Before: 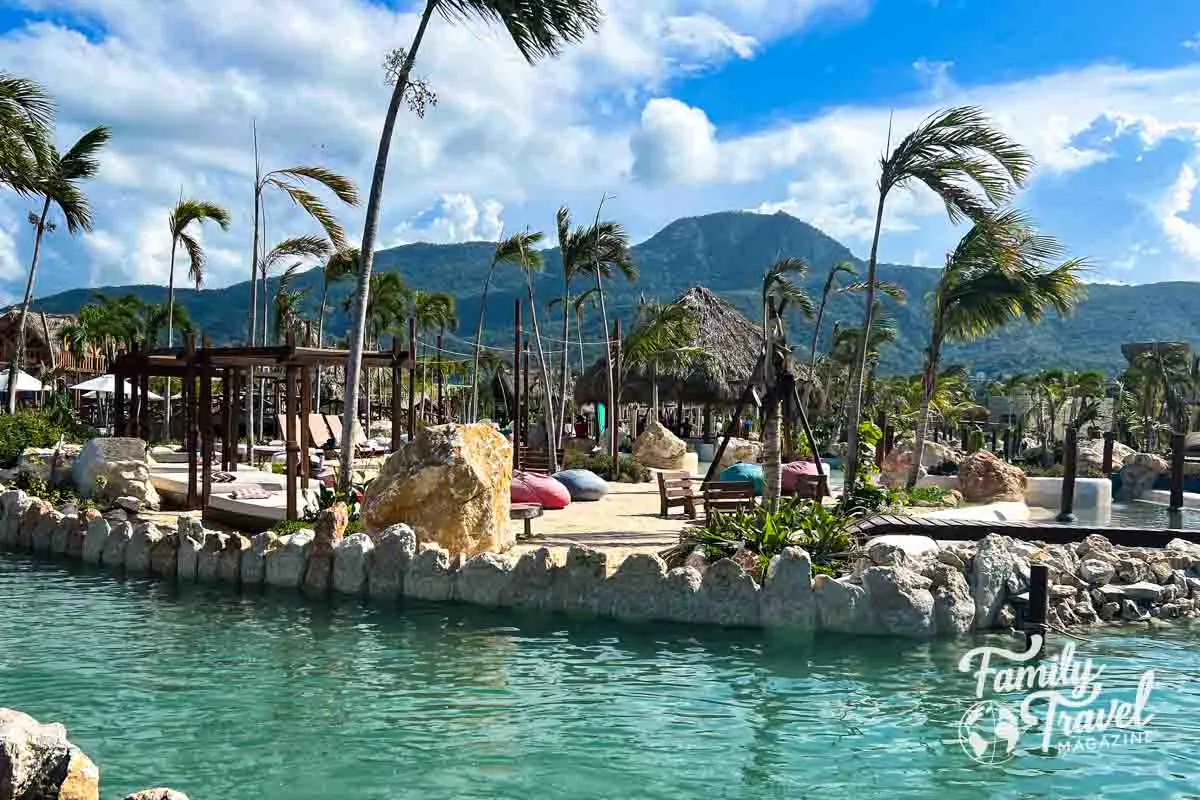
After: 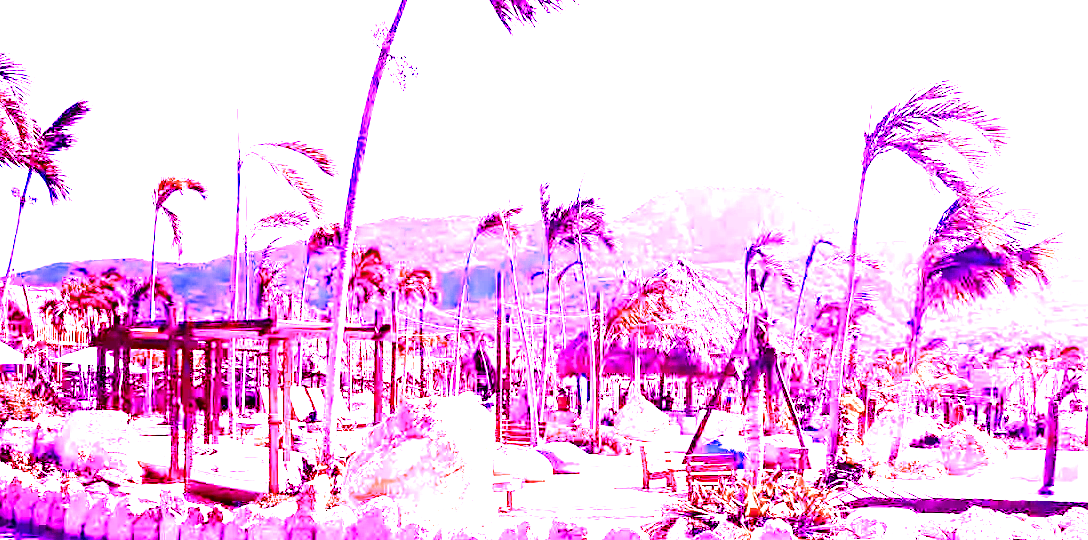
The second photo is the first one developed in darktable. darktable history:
white balance: red 8, blue 8
exposure: black level correction 0, exposure -0.721 EV, compensate highlight preservation false
color balance rgb: perceptual saturation grading › global saturation 25%, perceptual saturation grading › highlights -50%, perceptual saturation grading › shadows 30%, perceptual brilliance grading › global brilliance 12%, global vibrance 20%
crop: left 1.509%, top 3.452%, right 7.696%, bottom 28.452%
